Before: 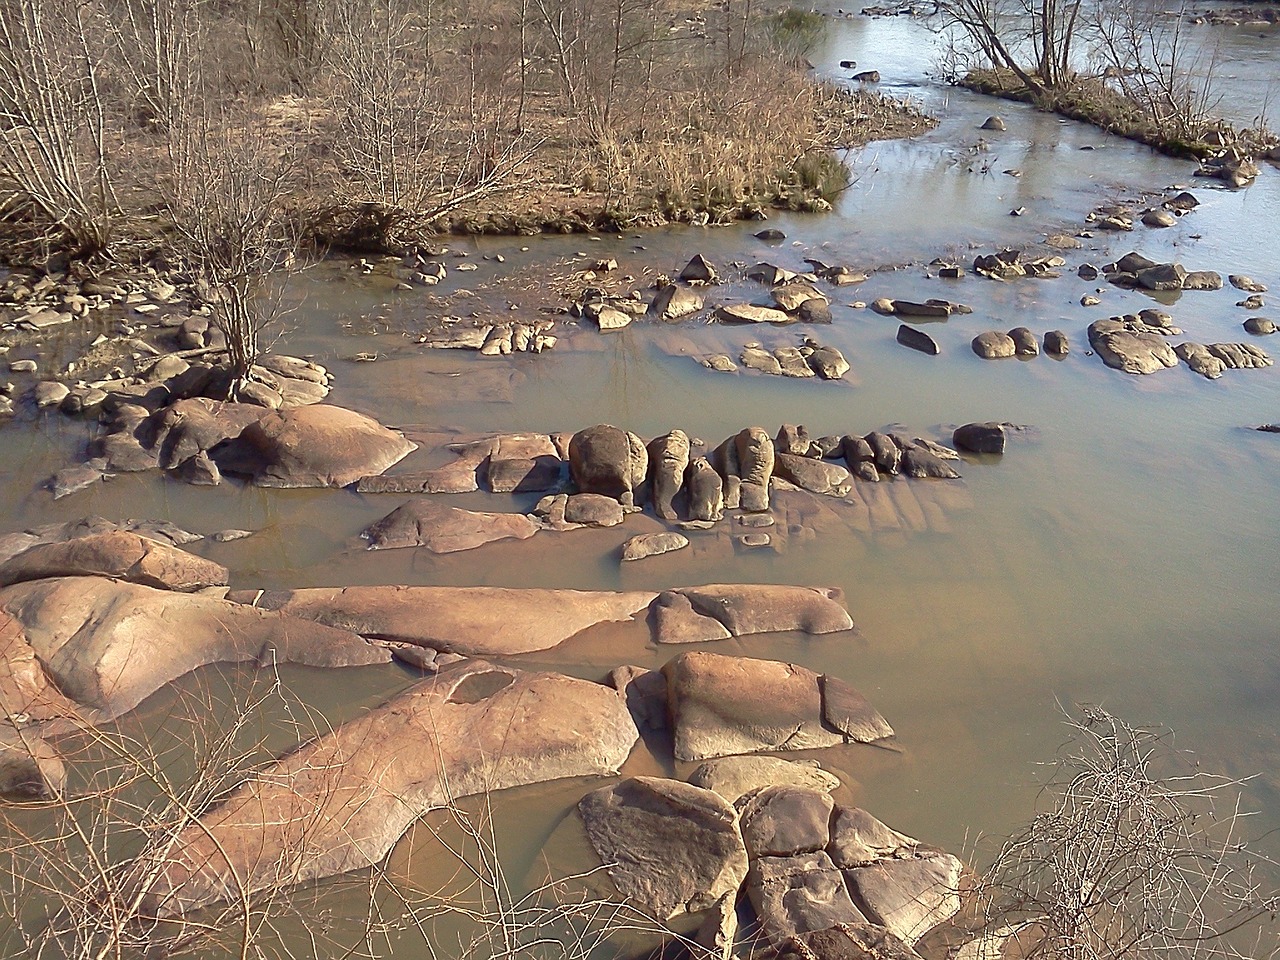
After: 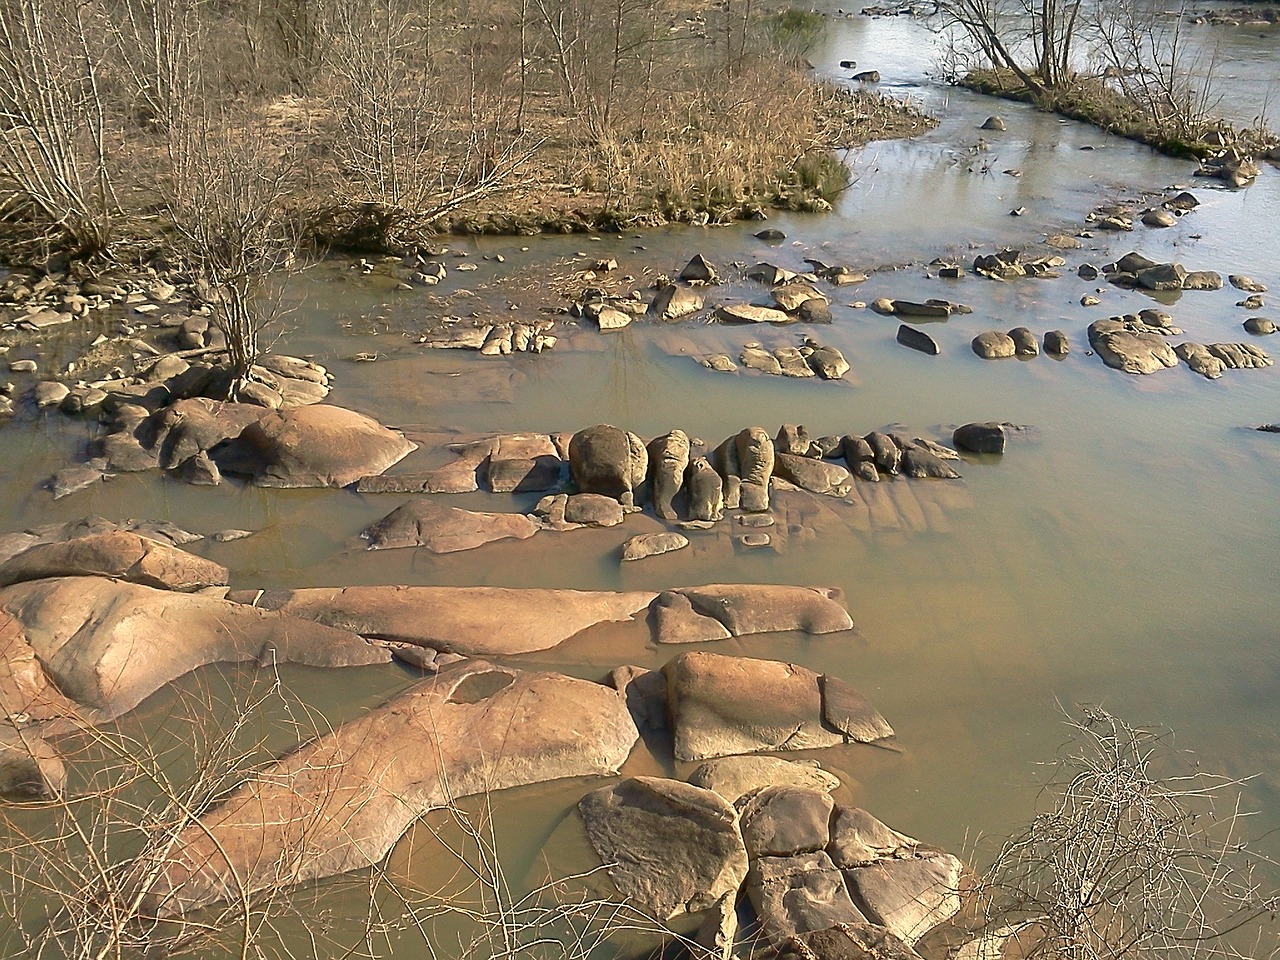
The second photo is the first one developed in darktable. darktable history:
tone equalizer: on, module defaults
color correction: highlights a* 4.13, highlights b* 4.93, shadows a* -7.52, shadows b* 4.92
